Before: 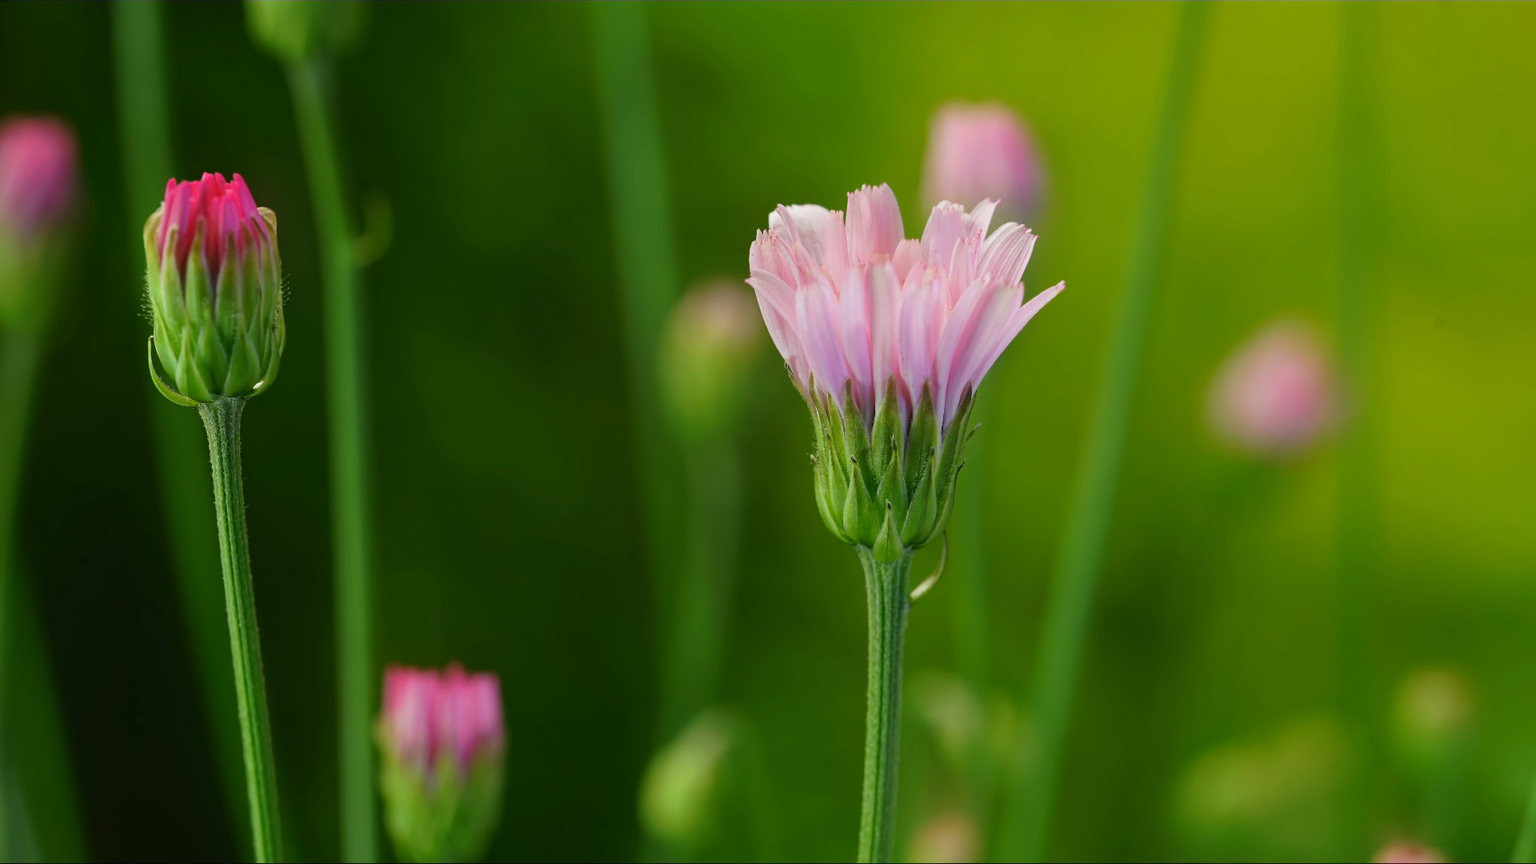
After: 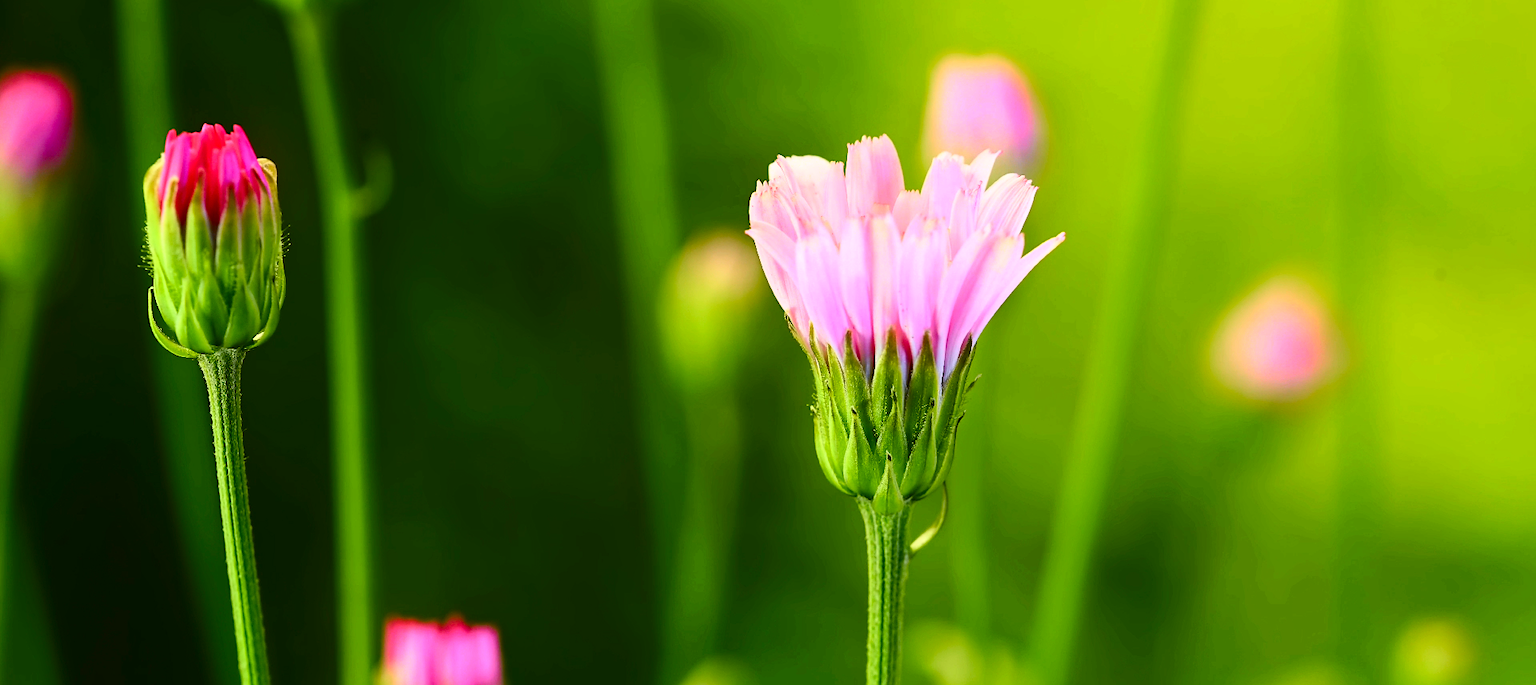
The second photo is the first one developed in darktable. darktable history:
crop and rotate: top 5.655%, bottom 14.985%
sharpen: radius 1.026
tone curve: curves: ch0 [(0, 0) (0.074, 0.04) (0.157, 0.1) (0.472, 0.515) (0.635, 0.731) (0.768, 0.878) (0.899, 0.969) (1, 1)]; ch1 [(0, 0) (0.08, 0.08) (0.3, 0.3) (0.5, 0.5) (0.539, 0.558) (0.586, 0.658) (0.69, 0.787) (0.92, 0.92) (1, 1)]; ch2 [(0, 0) (0.08, 0.08) (0.3, 0.3) (0.5, 0.5) (0.543, 0.597) (0.597, 0.679) (0.92, 0.92) (1, 1)], color space Lab, independent channels, preserve colors none
contrast brightness saturation: contrast 0.205, brightness 0.169, saturation 0.221
